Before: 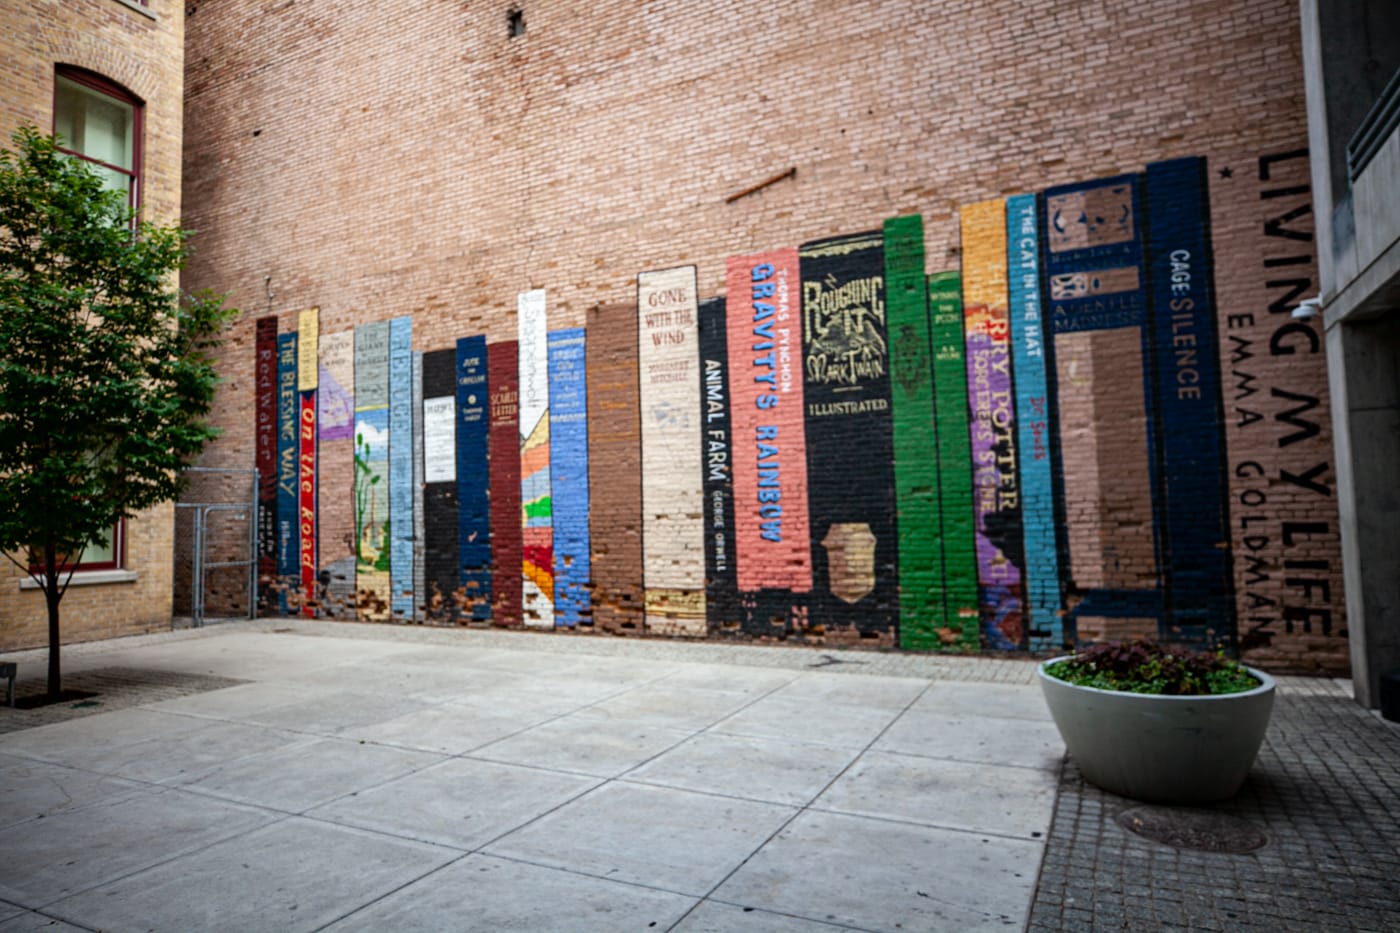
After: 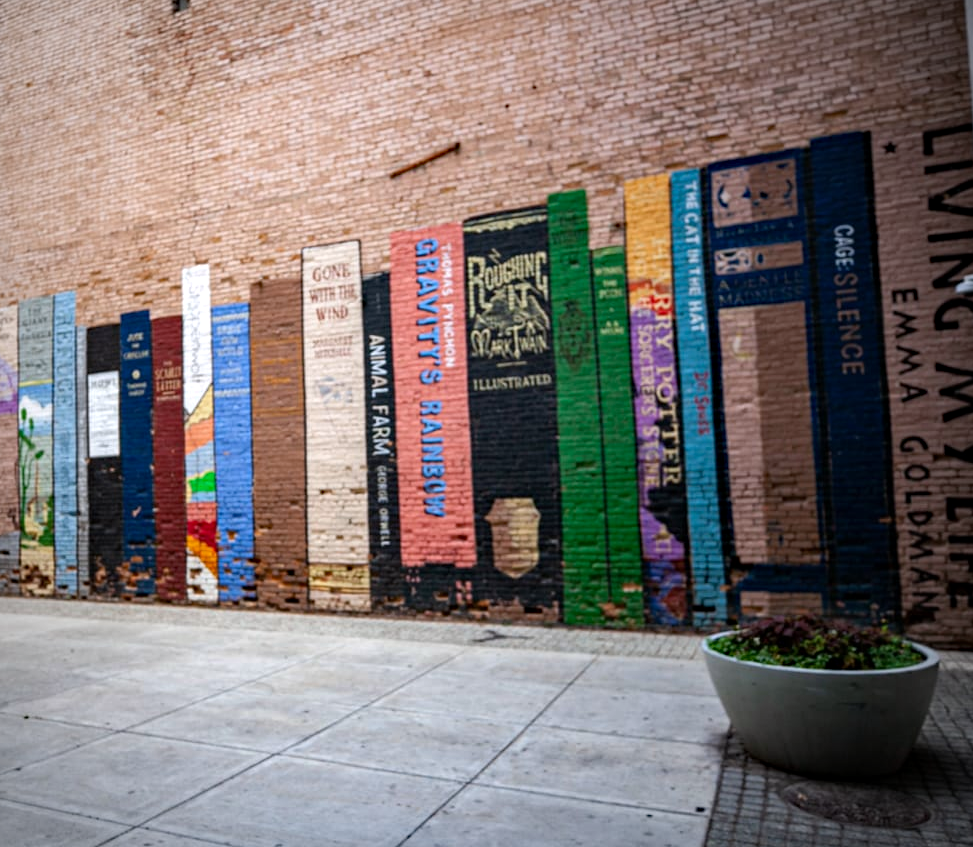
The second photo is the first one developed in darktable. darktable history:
crop and rotate: left 24.034%, top 2.838%, right 6.406%, bottom 6.299%
vignetting: fall-off radius 81.94%
haze removal: compatibility mode true, adaptive false
white balance: red 1.009, blue 1.027
